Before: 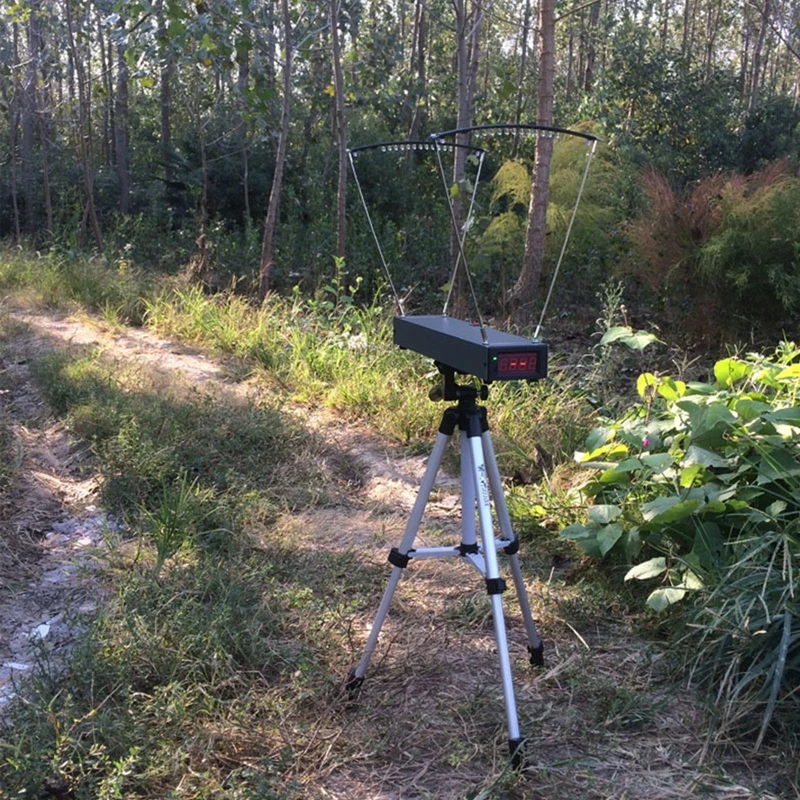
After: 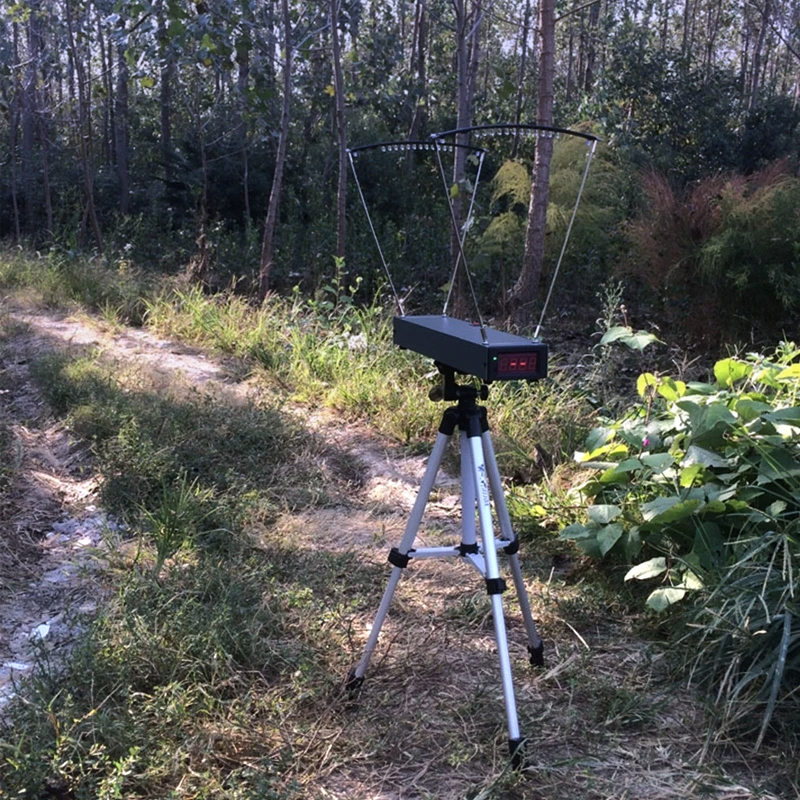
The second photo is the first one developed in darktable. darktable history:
tone equalizer: -8 EV -0.417 EV, -7 EV -0.389 EV, -6 EV -0.333 EV, -5 EV -0.222 EV, -3 EV 0.222 EV, -2 EV 0.333 EV, -1 EV 0.389 EV, +0 EV 0.417 EV, edges refinement/feathering 500, mask exposure compensation -1.57 EV, preserve details no
contrast brightness saturation: saturation -0.05
graduated density: hue 238.83°, saturation 50%
